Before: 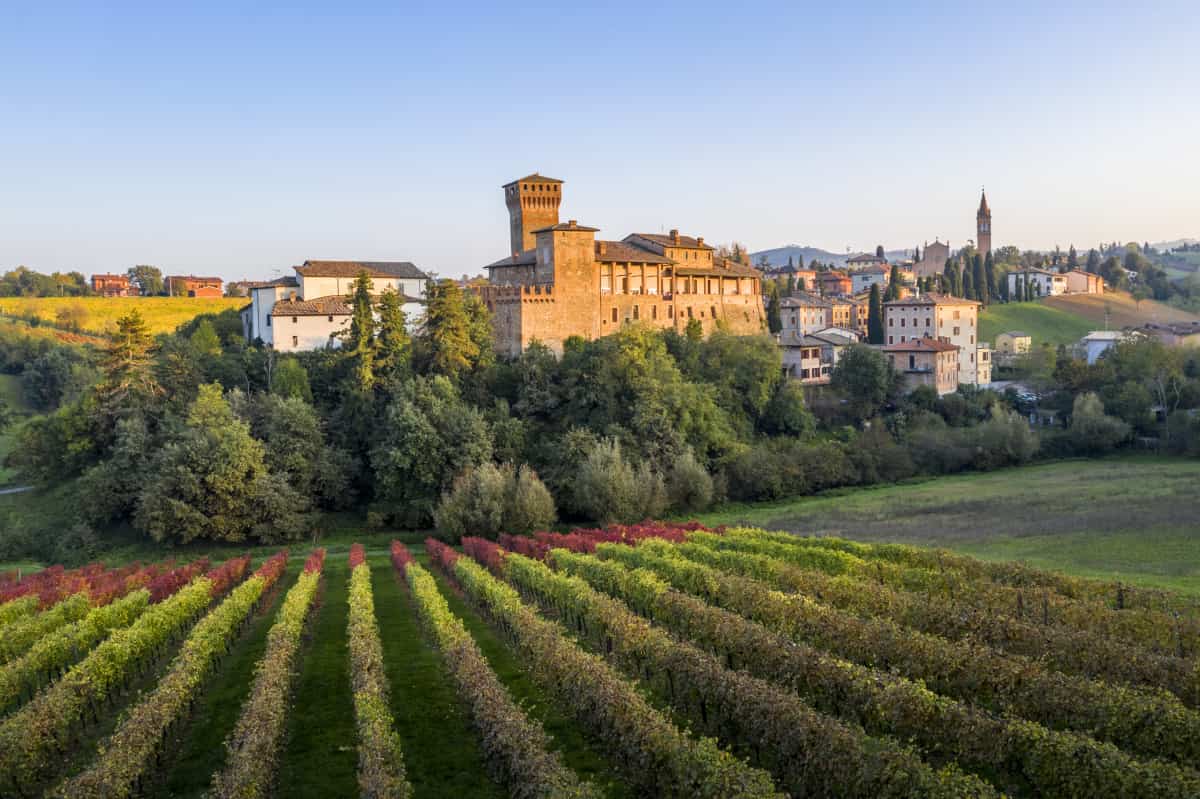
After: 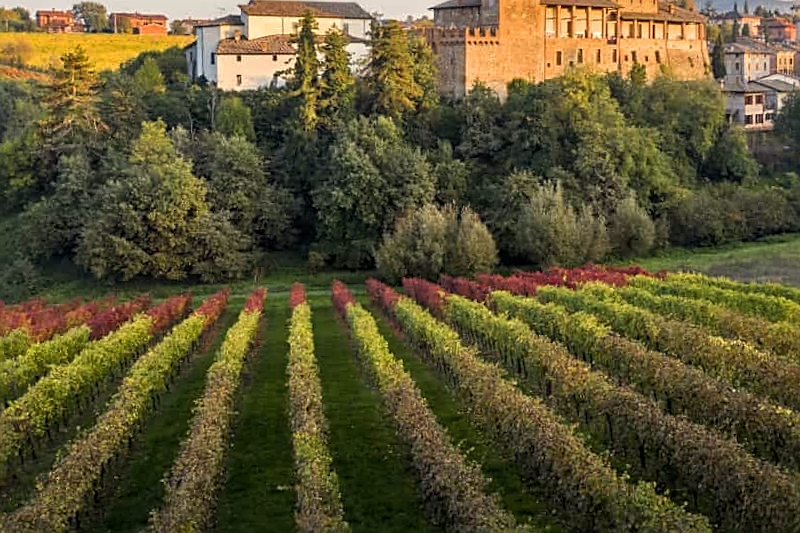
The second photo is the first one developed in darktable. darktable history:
white balance: red 1.045, blue 0.932
crop and rotate: angle -0.82°, left 3.85%, top 31.828%, right 27.992%
sharpen: on, module defaults
